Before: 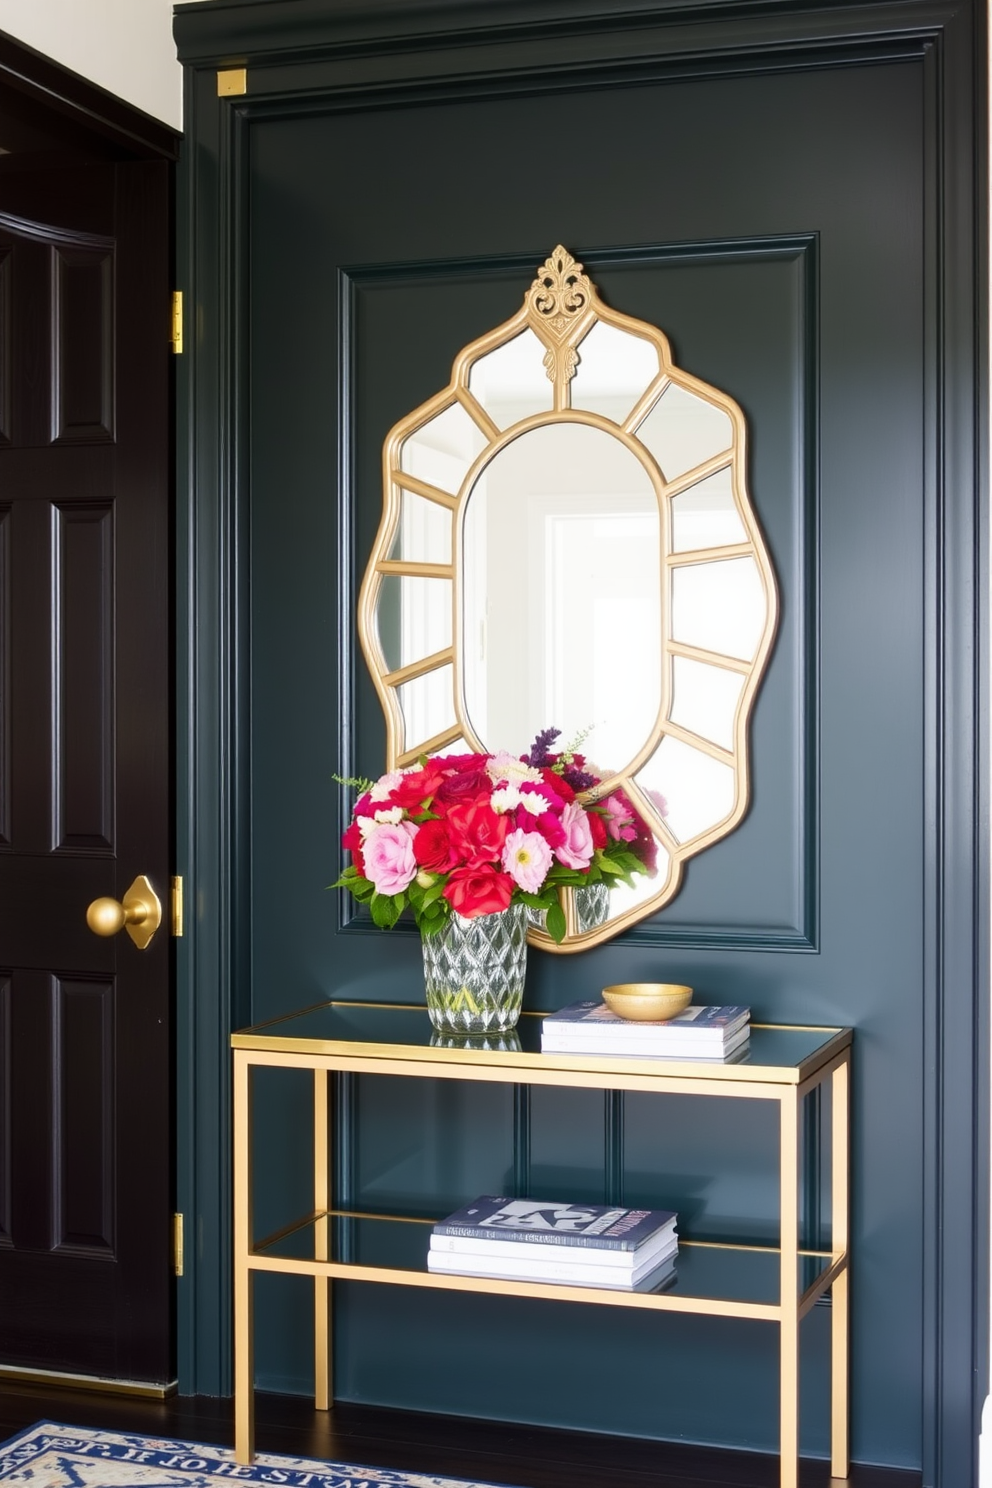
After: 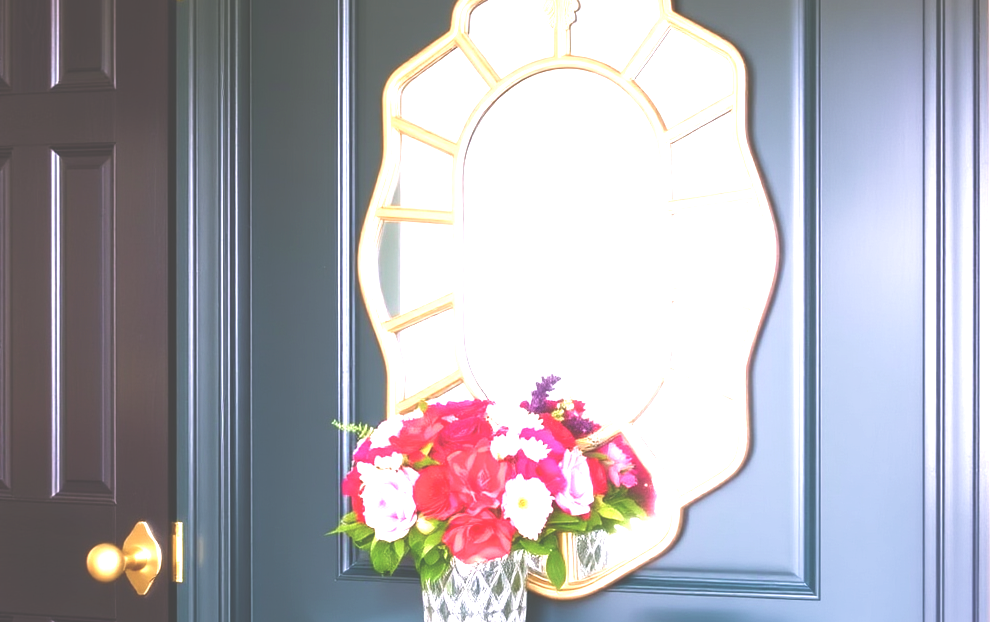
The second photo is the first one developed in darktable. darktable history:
exposure: black level correction -0.023, exposure 1.397 EV, compensate highlight preservation false
velvia: on, module defaults
white balance: red 1.05, blue 1.072
crop and rotate: top 23.84%, bottom 34.294%
